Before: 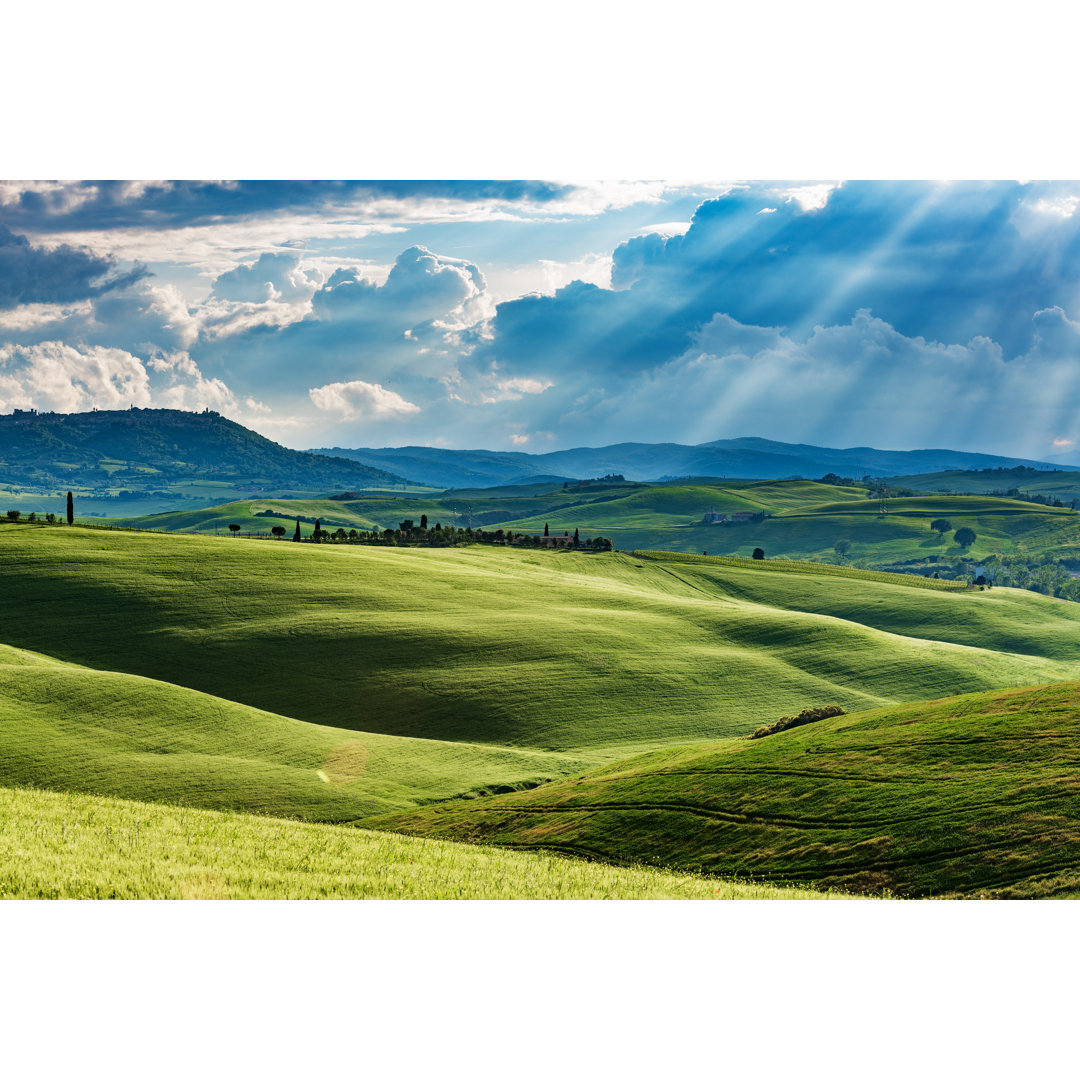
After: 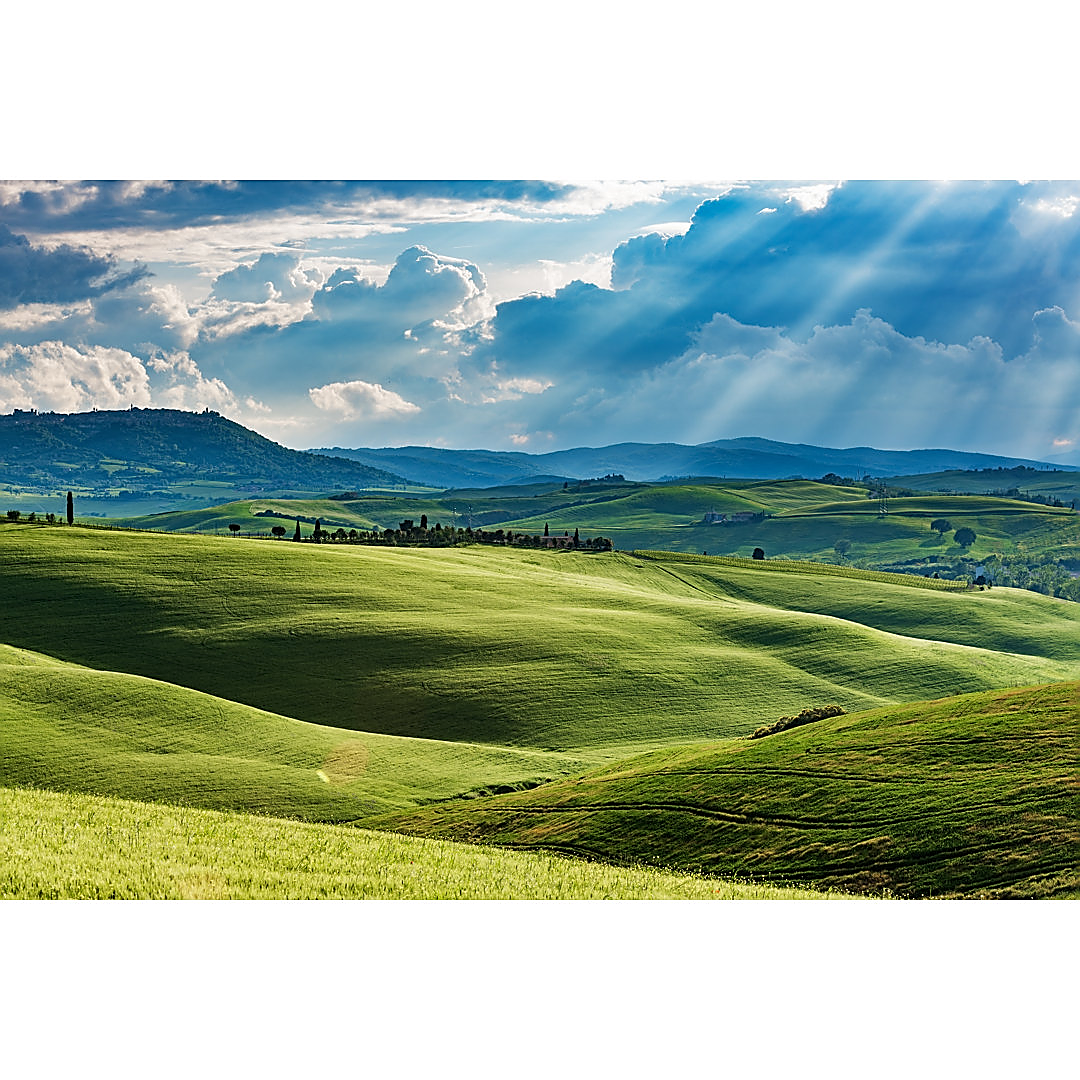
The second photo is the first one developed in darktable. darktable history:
shadows and highlights: radius 126.65, shadows 21.28, highlights -21.4, low approximation 0.01
color correction: highlights b* 0.042
sharpen: radius 1.374, amount 1.258, threshold 0.664
